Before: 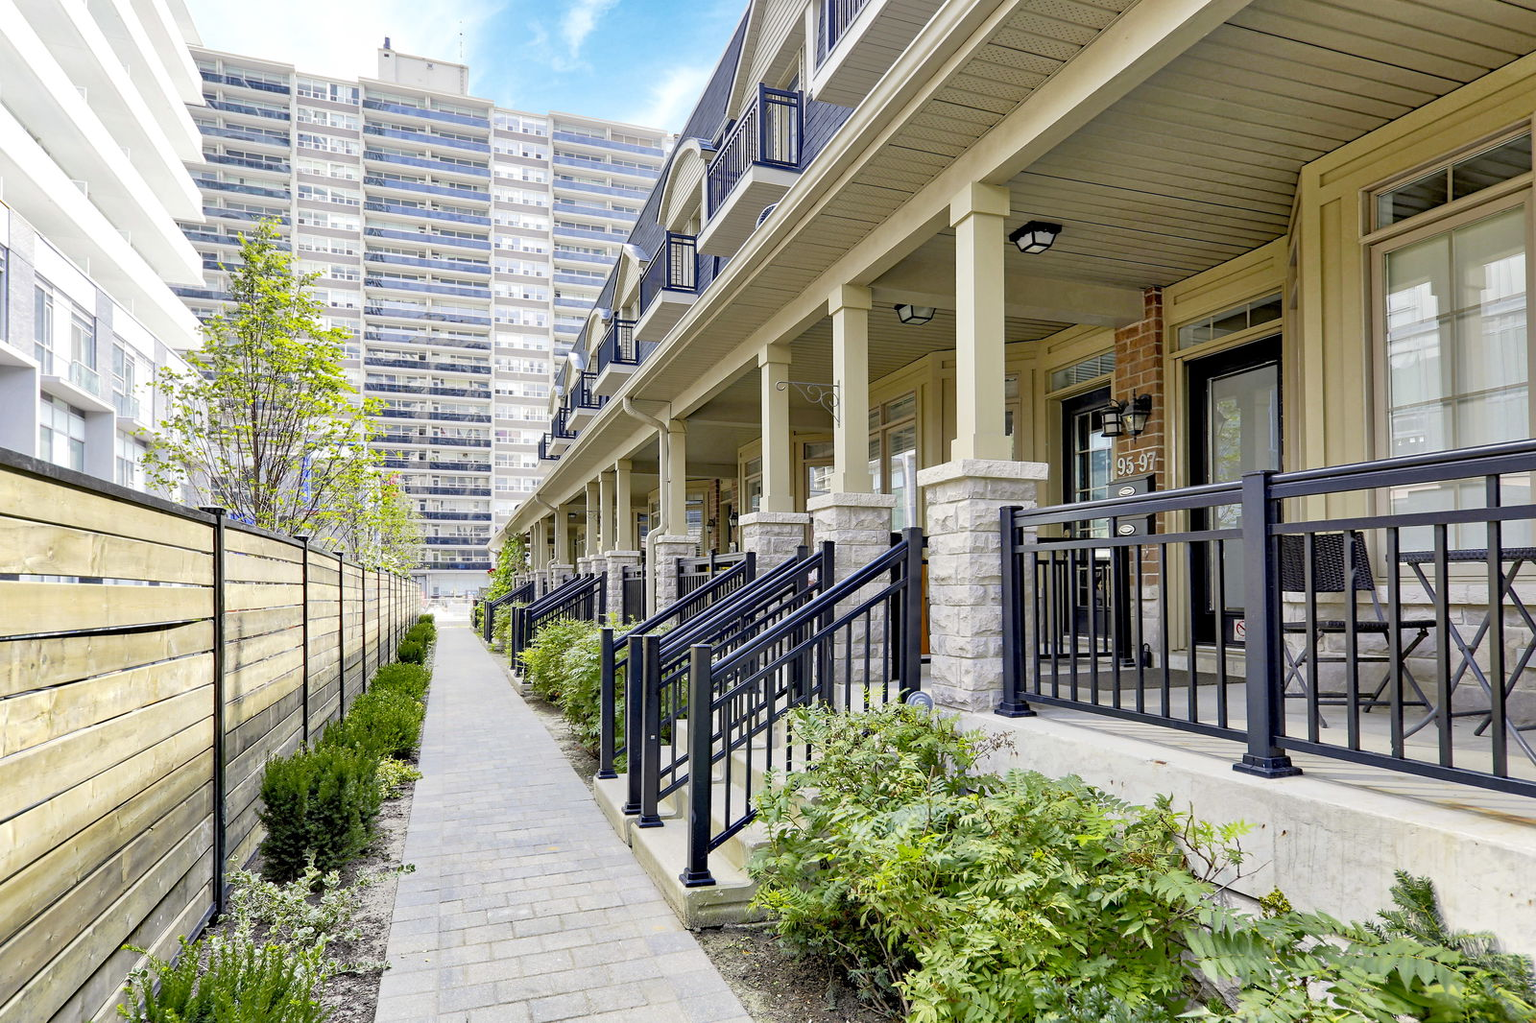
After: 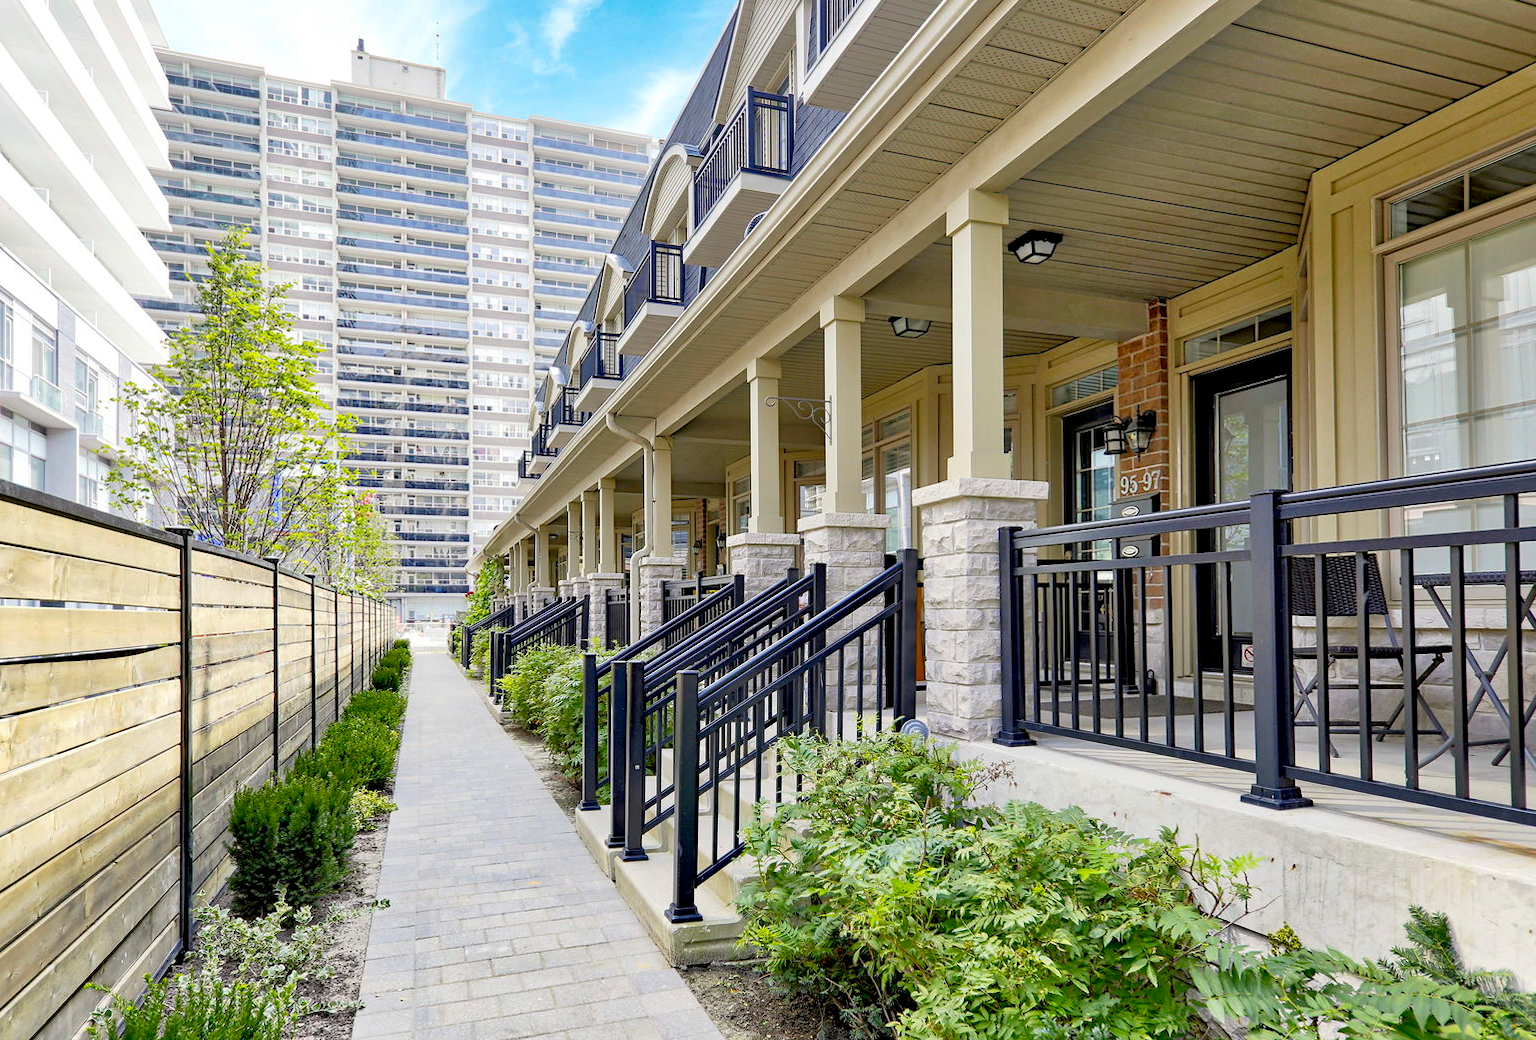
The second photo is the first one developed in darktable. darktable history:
crop and rotate: left 2.631%, right 1.198%, bottom 2.226%
